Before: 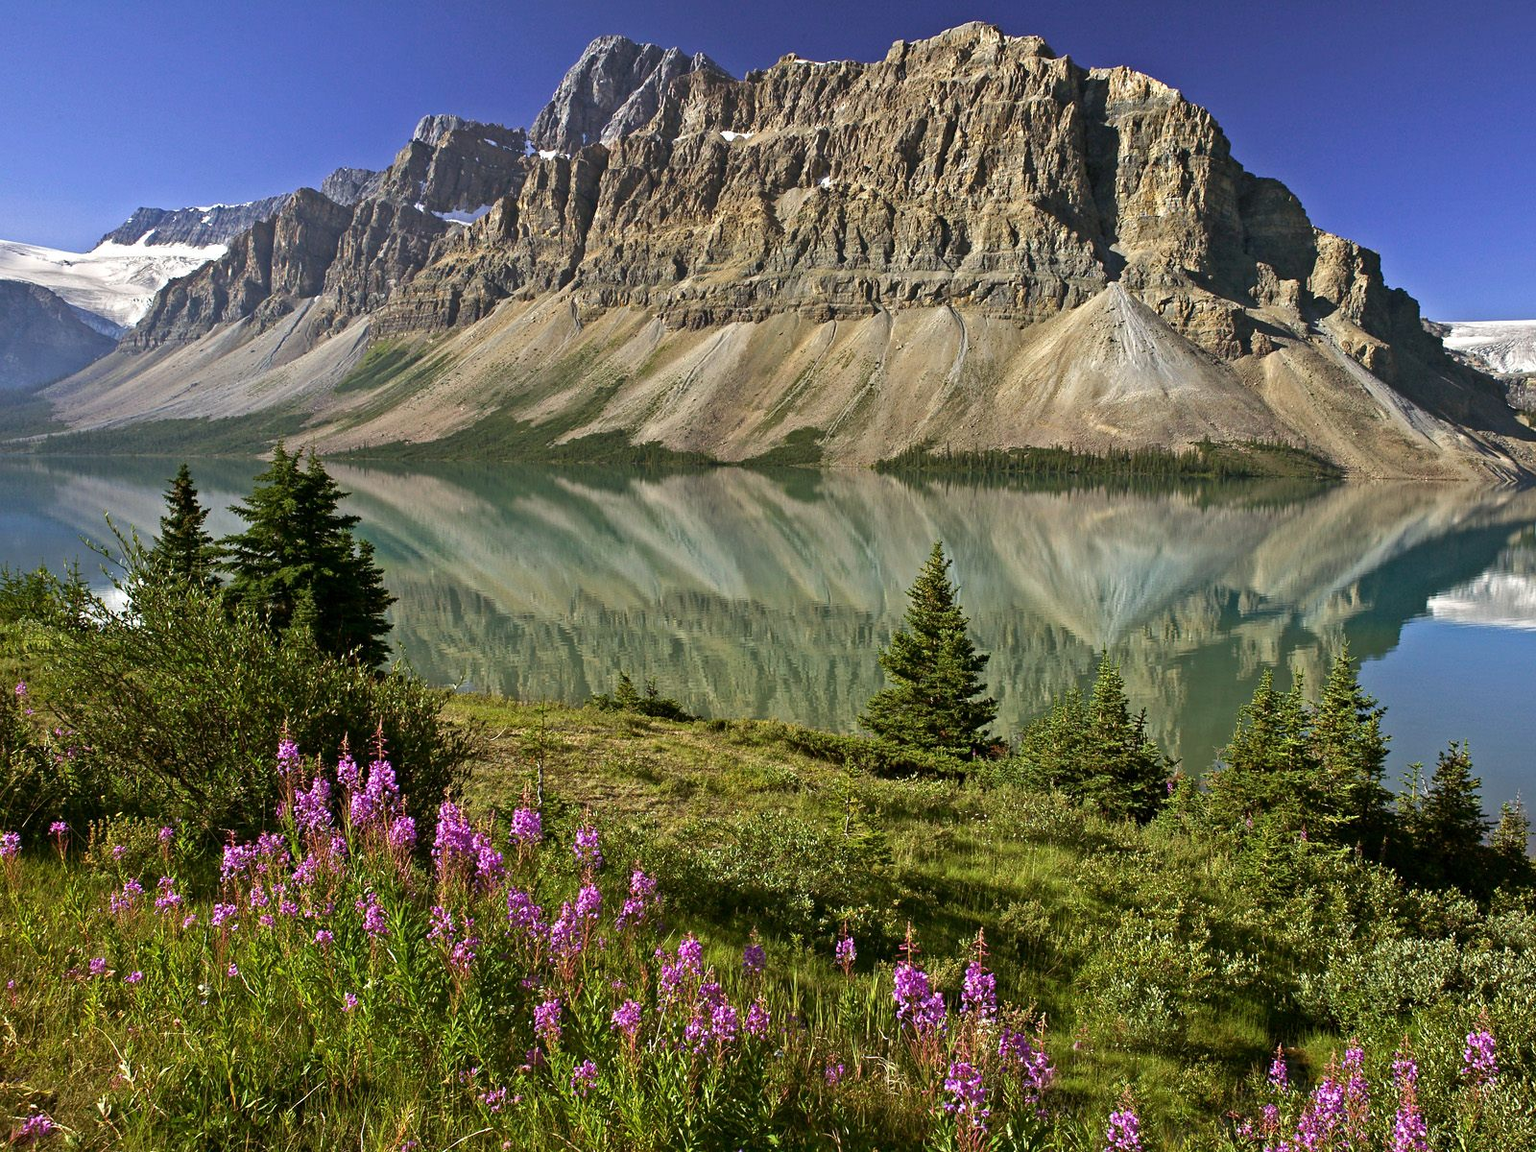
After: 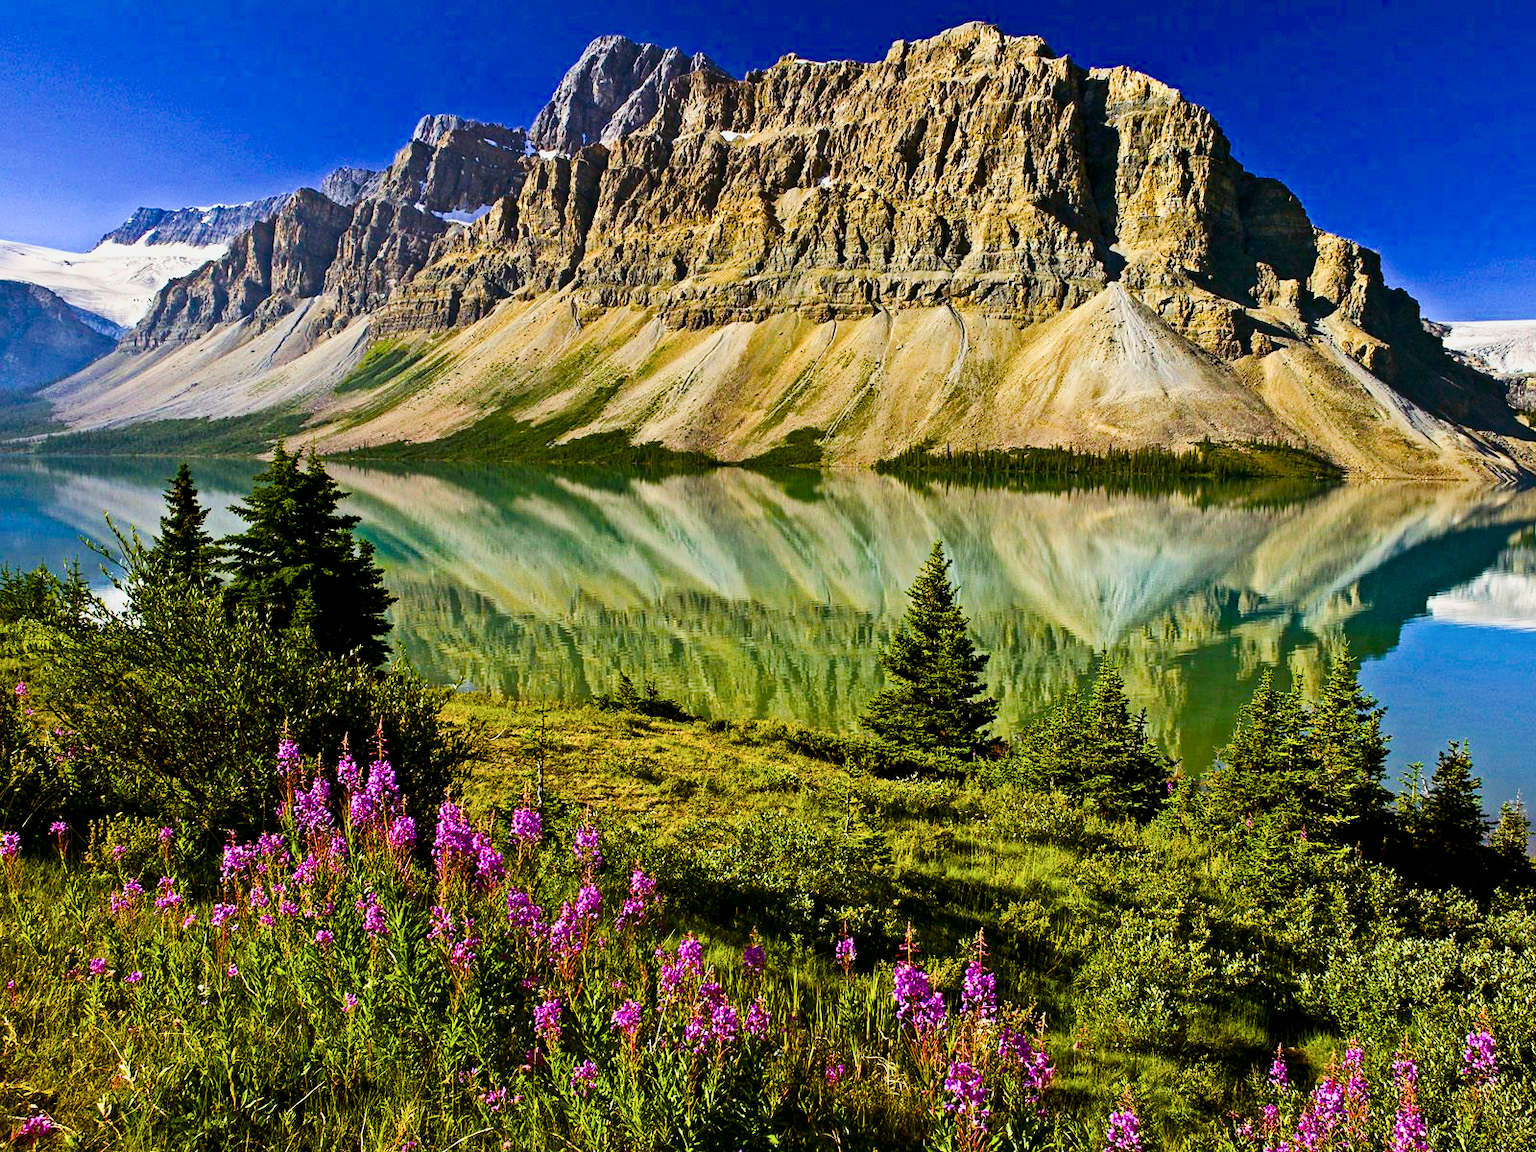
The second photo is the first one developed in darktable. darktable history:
filmic rgb: black relative exposure -7.65 EV, white relative exposure 4.56 EV, hardness 3.61, contrast 1.05
contrast brightness saturation: contrast 0.28
exposure: black level correction 0.001, compensate highlight preservation false
color balance rgb: linear chroma grading › shadows 10%, linear chroma grading › highlights 10%, linear chroma grading › global chroma 15%, linear chroma grading › mid-tones 15%, perceptual saturation grading › global saturation 40%, perceptual saturation grading › highlights -25%, perceptual saturation grading › mid-tones 35%, perceptual saturation grading › shadows 35%, perceptual brilliance grading › global brilliance 11.29%, global vibrance 11.29%
